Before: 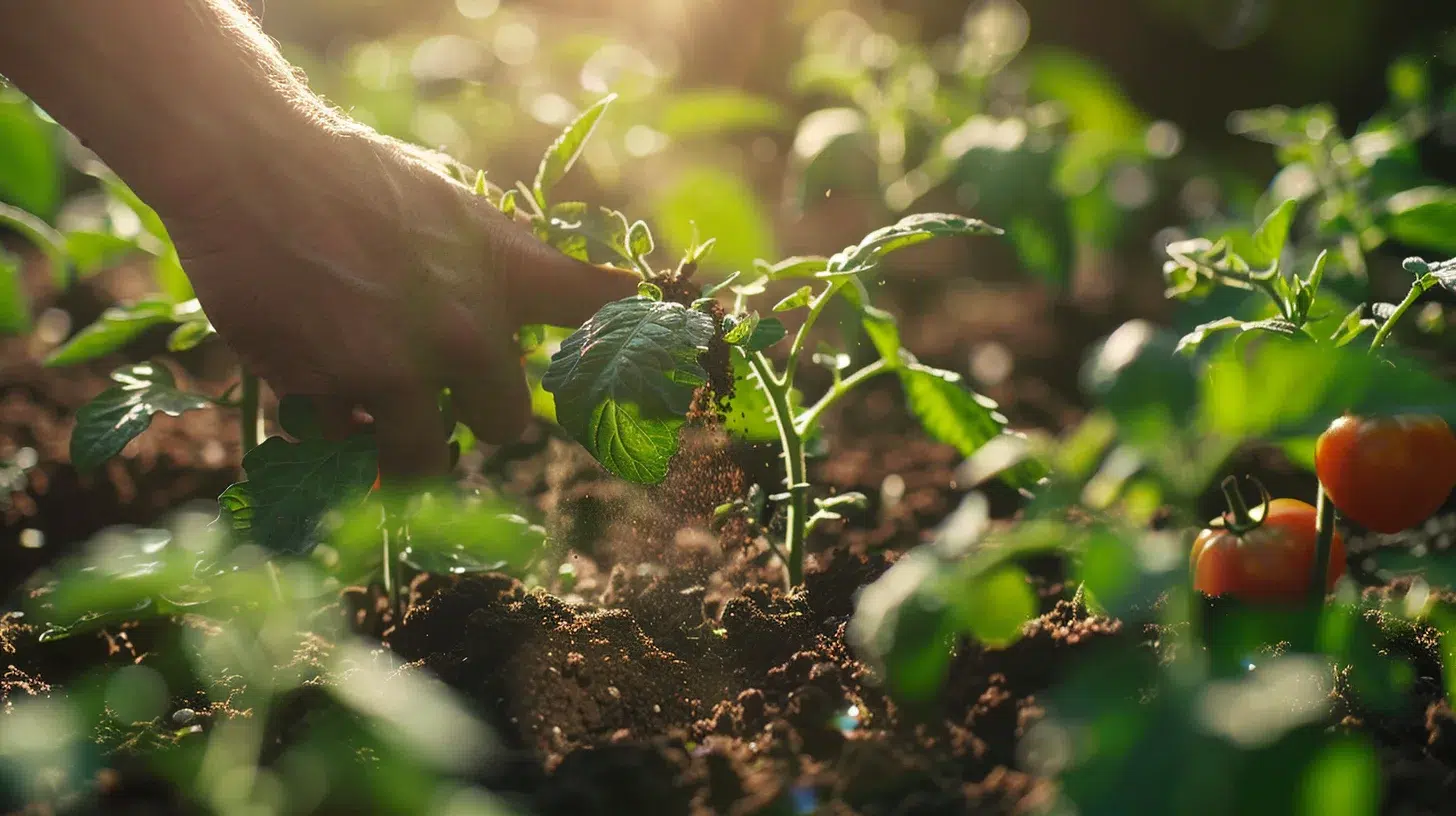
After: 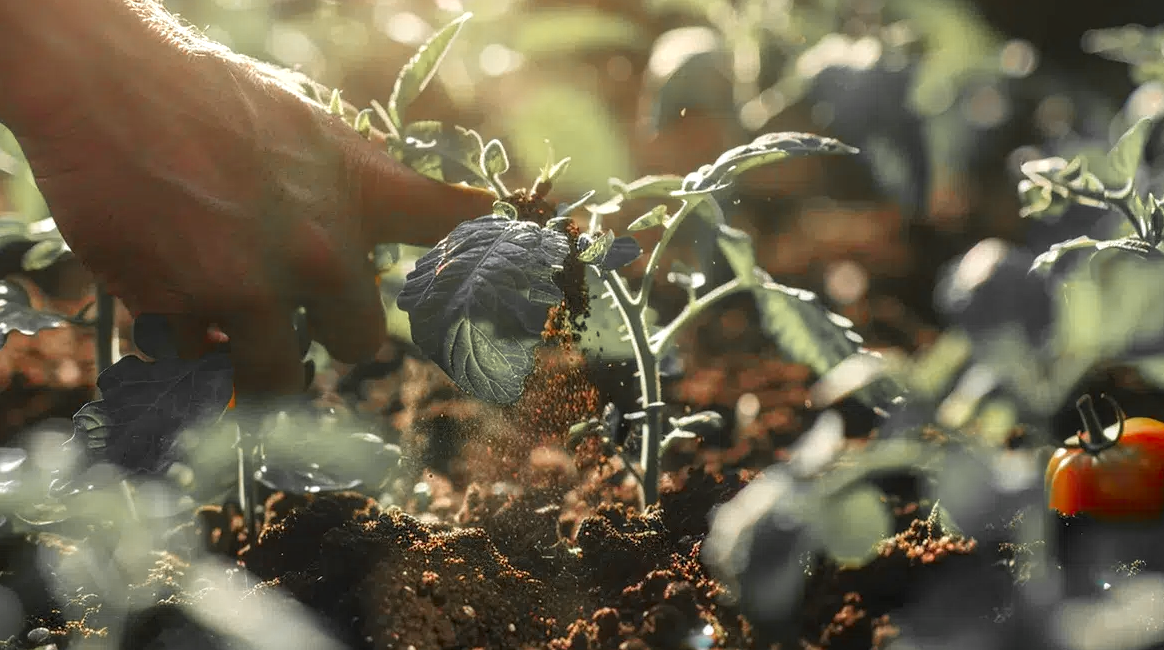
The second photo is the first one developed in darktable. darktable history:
tone equalizer: smoothing diameter 24.97%, edges refinement/feathering 10.36, preserve details guided filter
local contrast: detail 130%
color zones: curves: ch1 [(0, 0.679) (0.143, 0.647) (0.286, 0.261) (0.378, -0.011) (0.571, 0.396) (0.714, 0.399) (0.857, 0.406) (1, 0.679)]
crop and rotate: left 10.018%, top 9.951%, right 10.022%, bottom 10.301%
